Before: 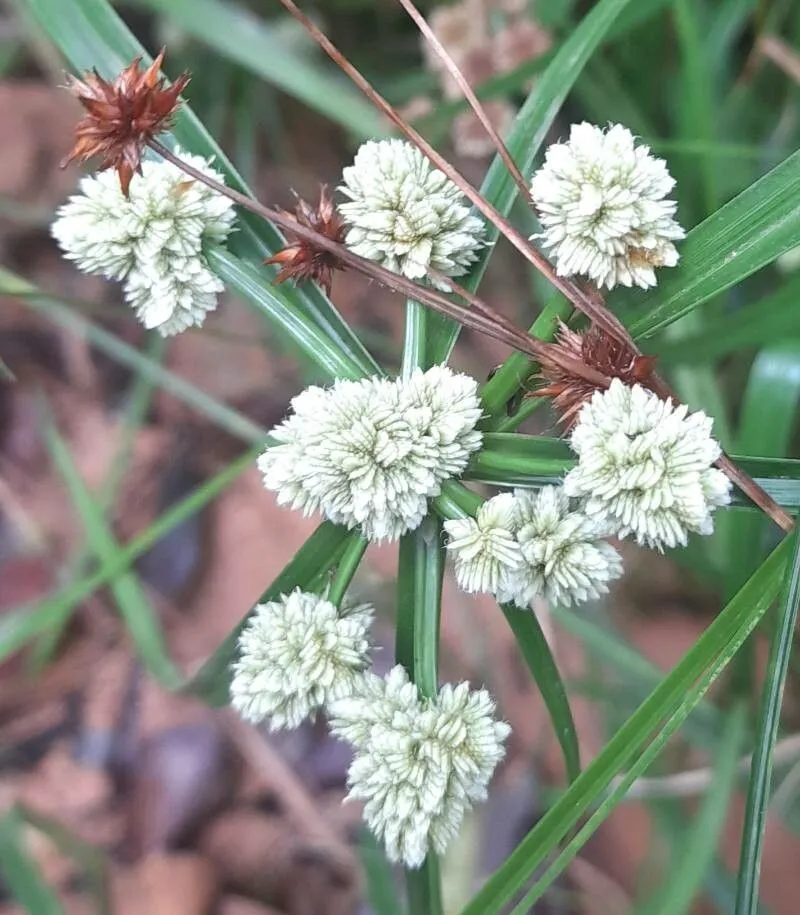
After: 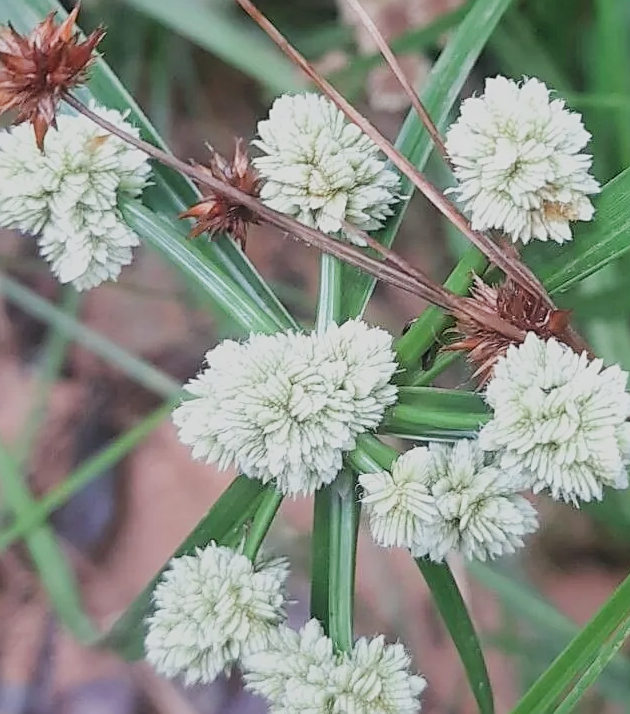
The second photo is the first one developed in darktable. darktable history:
sharpen: on, module defaults
filmic rgb: black relative exposure -7.65 EV, white relative exposure 4.56 EV, hardness 3.61
bloom: size 5%, threshold 95%, strength 15%
crop and rotate: left 10.77%, top 5.1%, right 10.41%, bottom 16.76%
